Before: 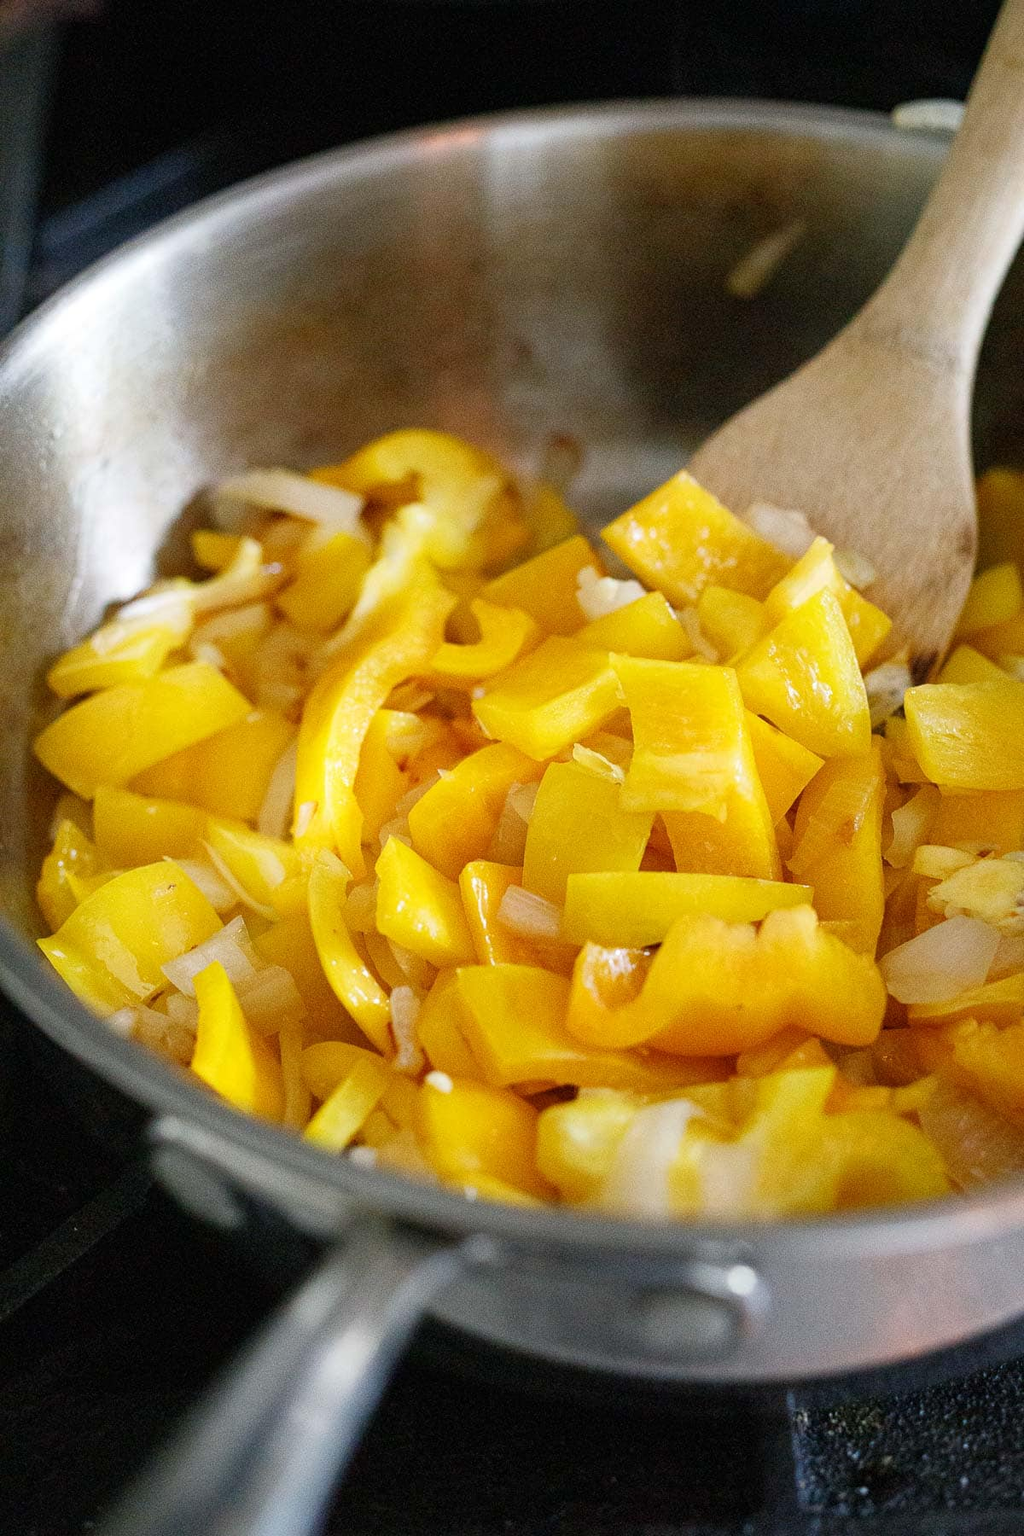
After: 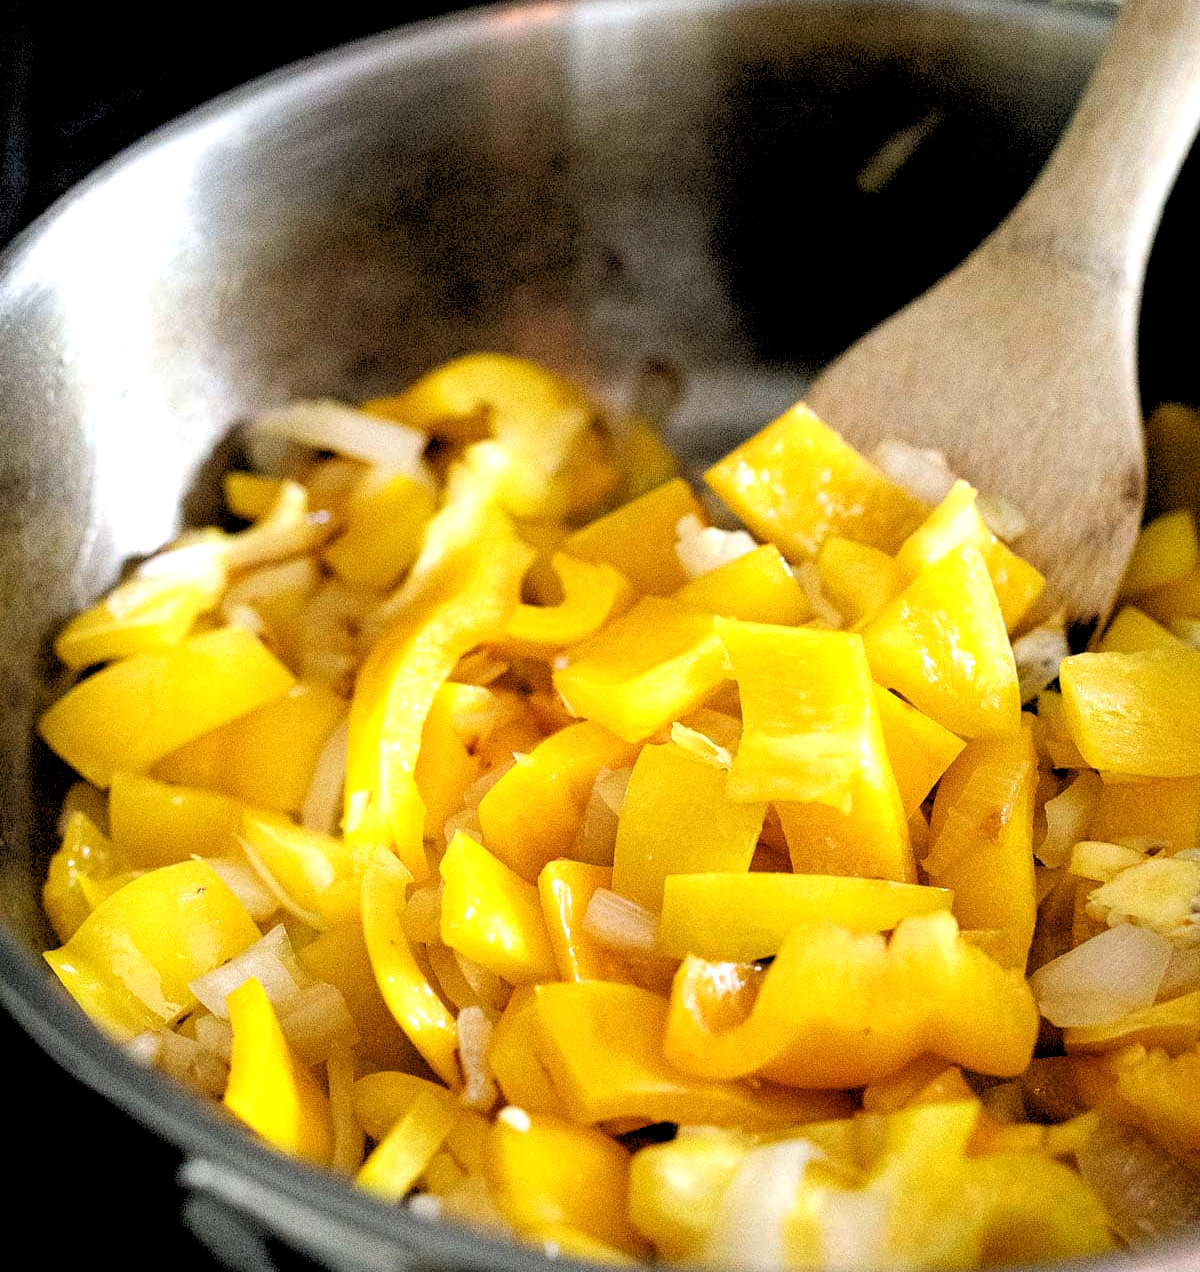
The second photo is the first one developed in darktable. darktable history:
tone equalizer: -8 EV -0.417 EV, -7 EV -0.389 EV, -6 EV -0.333 EV, -5 EV -0.222 EV, -3 EV 0.222 EV, -2 EV 0.333 EV, -1 EV 0.389 EV, +0 EV 0.417 EV, edges refinement/feathering 500, mask exposure compensation -1.57 EV, preserve details no
crop and rotate: top 8.293%, bottom 20.996%
rgb levels: levels [[0.034, 0.472, 0.904], [0, 0.5, 1], [0, 0.5, 1]]
